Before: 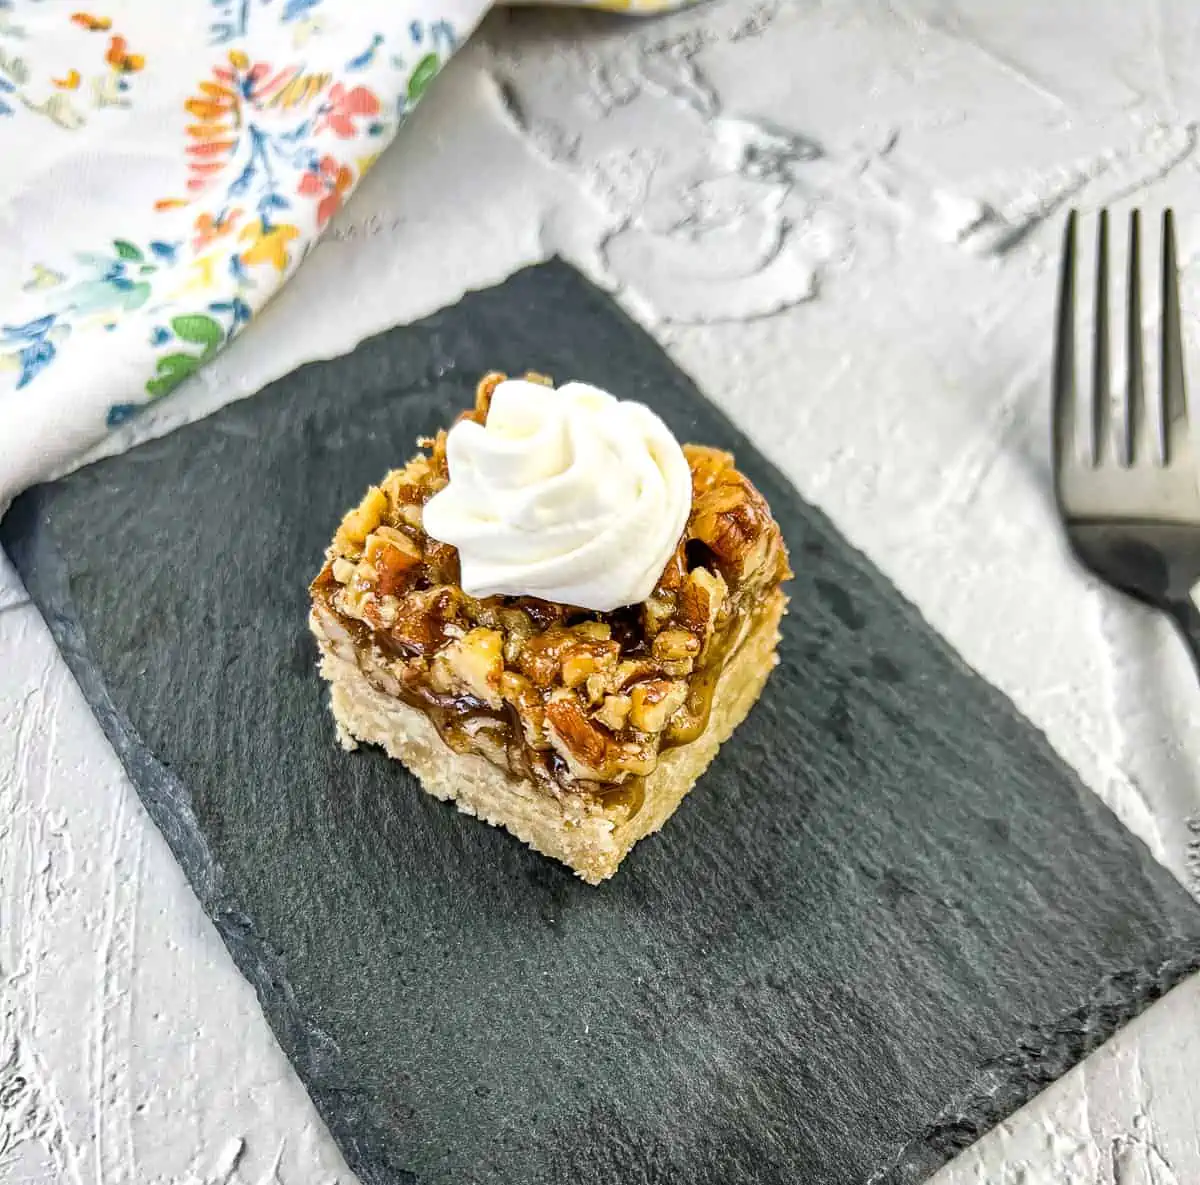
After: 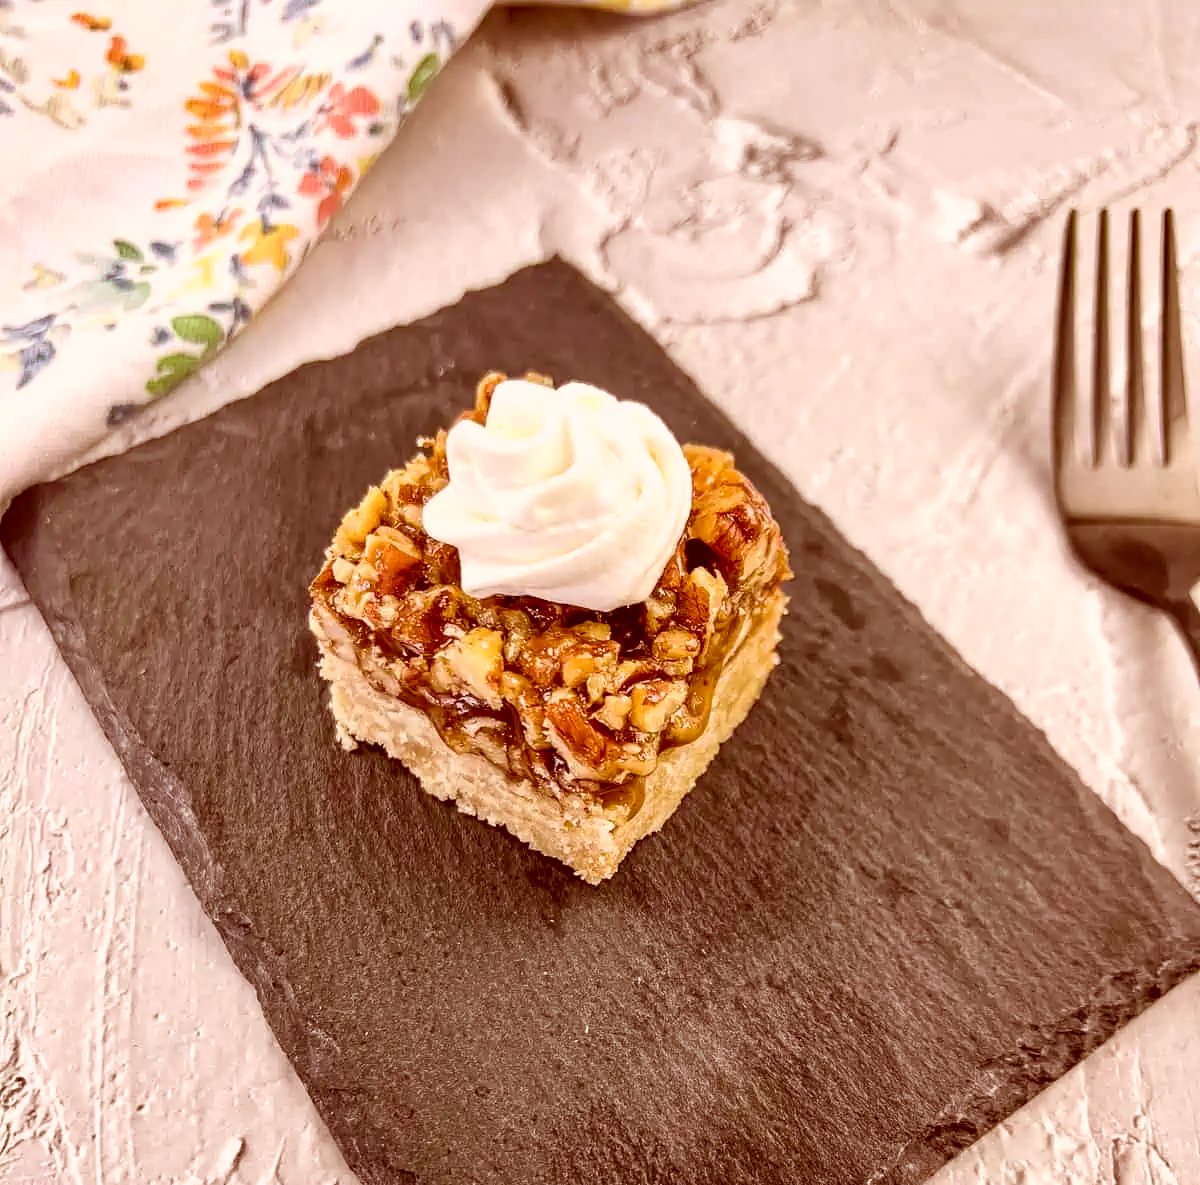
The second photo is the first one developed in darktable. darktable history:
color correction: highlights a* 9.39, highlights b* 8.7, shadows a* 39.77, shadows b* 39.85, saturation 0.824
